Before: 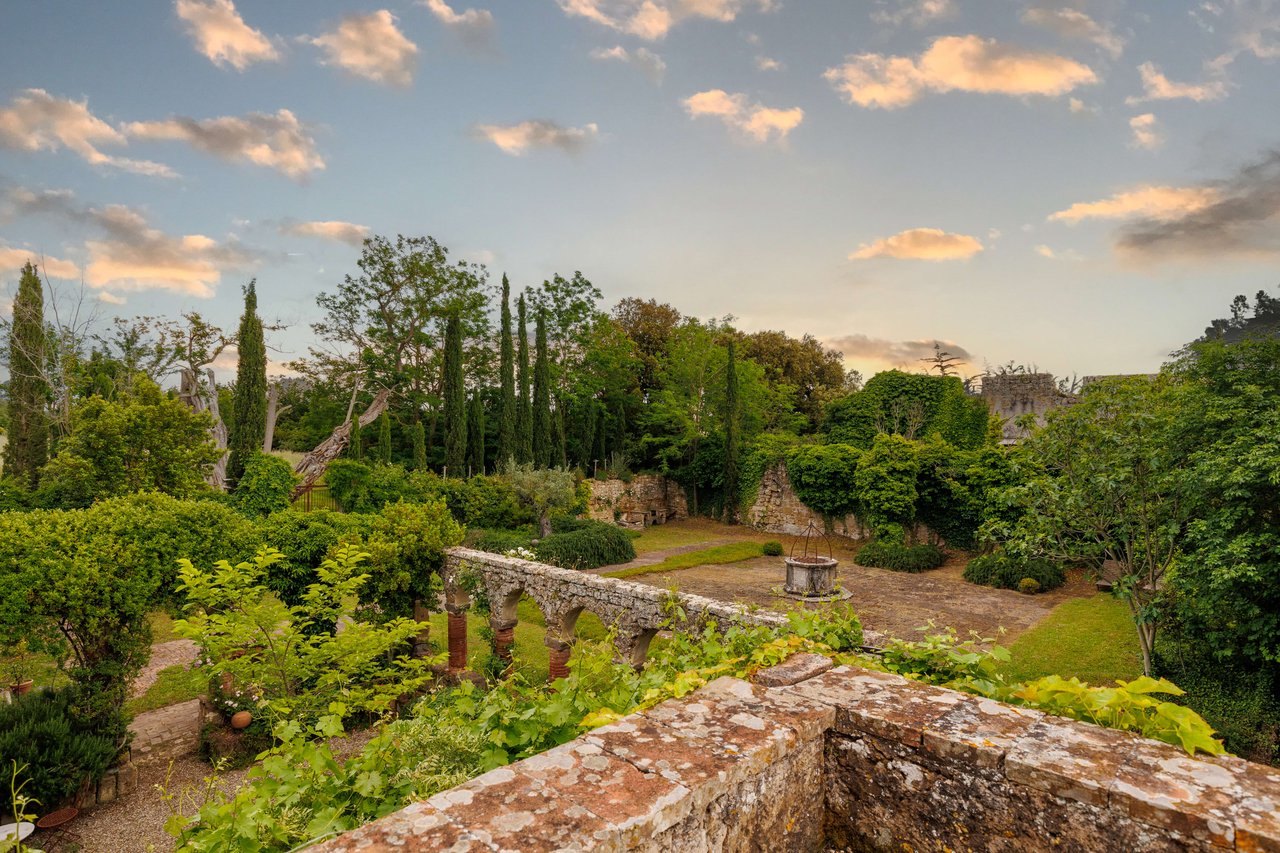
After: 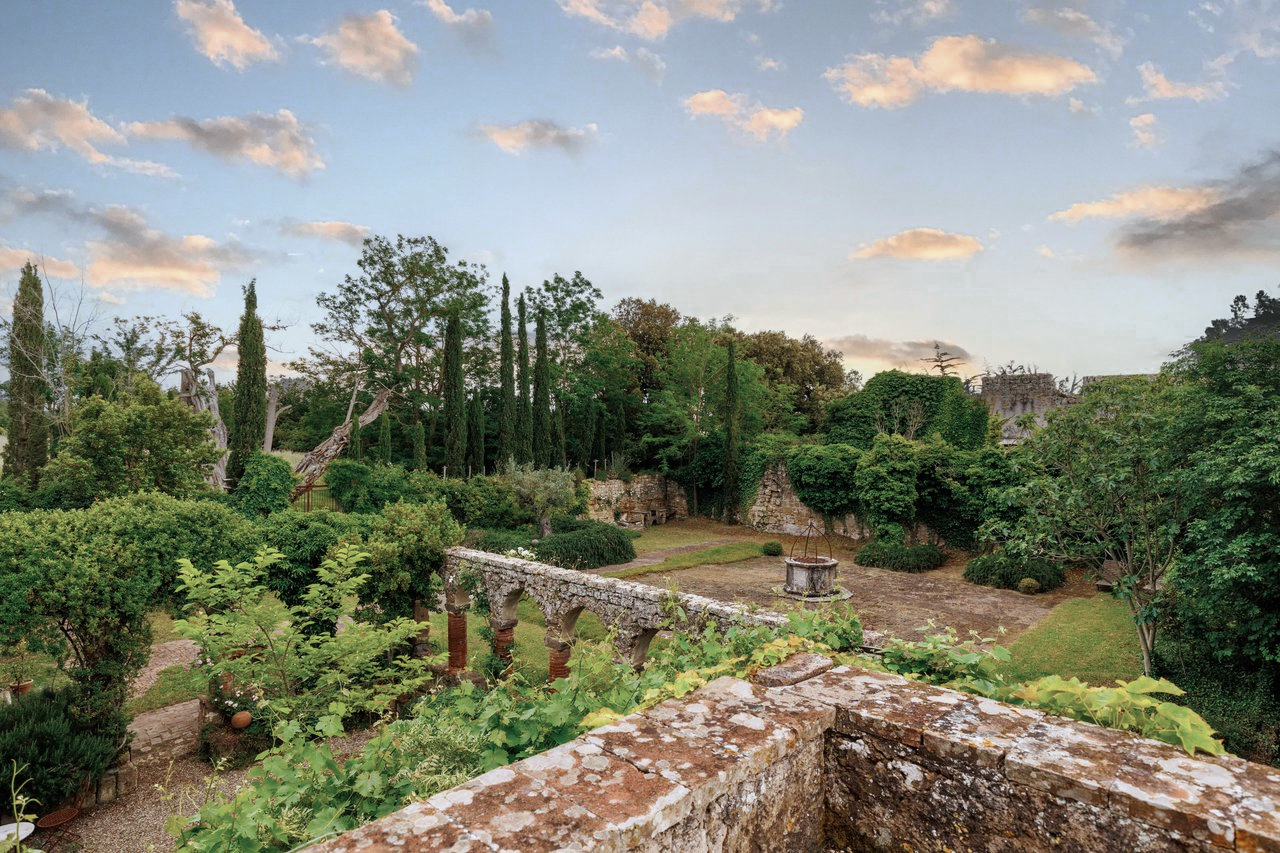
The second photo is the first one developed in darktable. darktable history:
contrast brightness saturation: contrast 0.15, brightness 0.05
color zones: curves: ch0 [(0, 0.5) (0.125, 0.4) (0.25, 0.5) (0.375, 0.4) (0.5, 0.4) (0.625, 0.6) (0.75, 0.6) (0.875, 0.5)]; ch1 [(0, 0.35) (0.125, 0.45) (0.25, 0.35) (0.375, 0.35) (0.5, 0.35) (0.625, 0.35) (0.75, 0.45) (0.875, 0.35)]; ch2 [(0, 0.6) (0.125, 0.5) (0.25, 0.5) (0.375, 0.6) (0.5, 0.6) (0.625, 0.5) (0.75, 0.5) (0.875, 0.5)]
color calibration: x 0.367, y 0.376, temperature 4372.25 K
